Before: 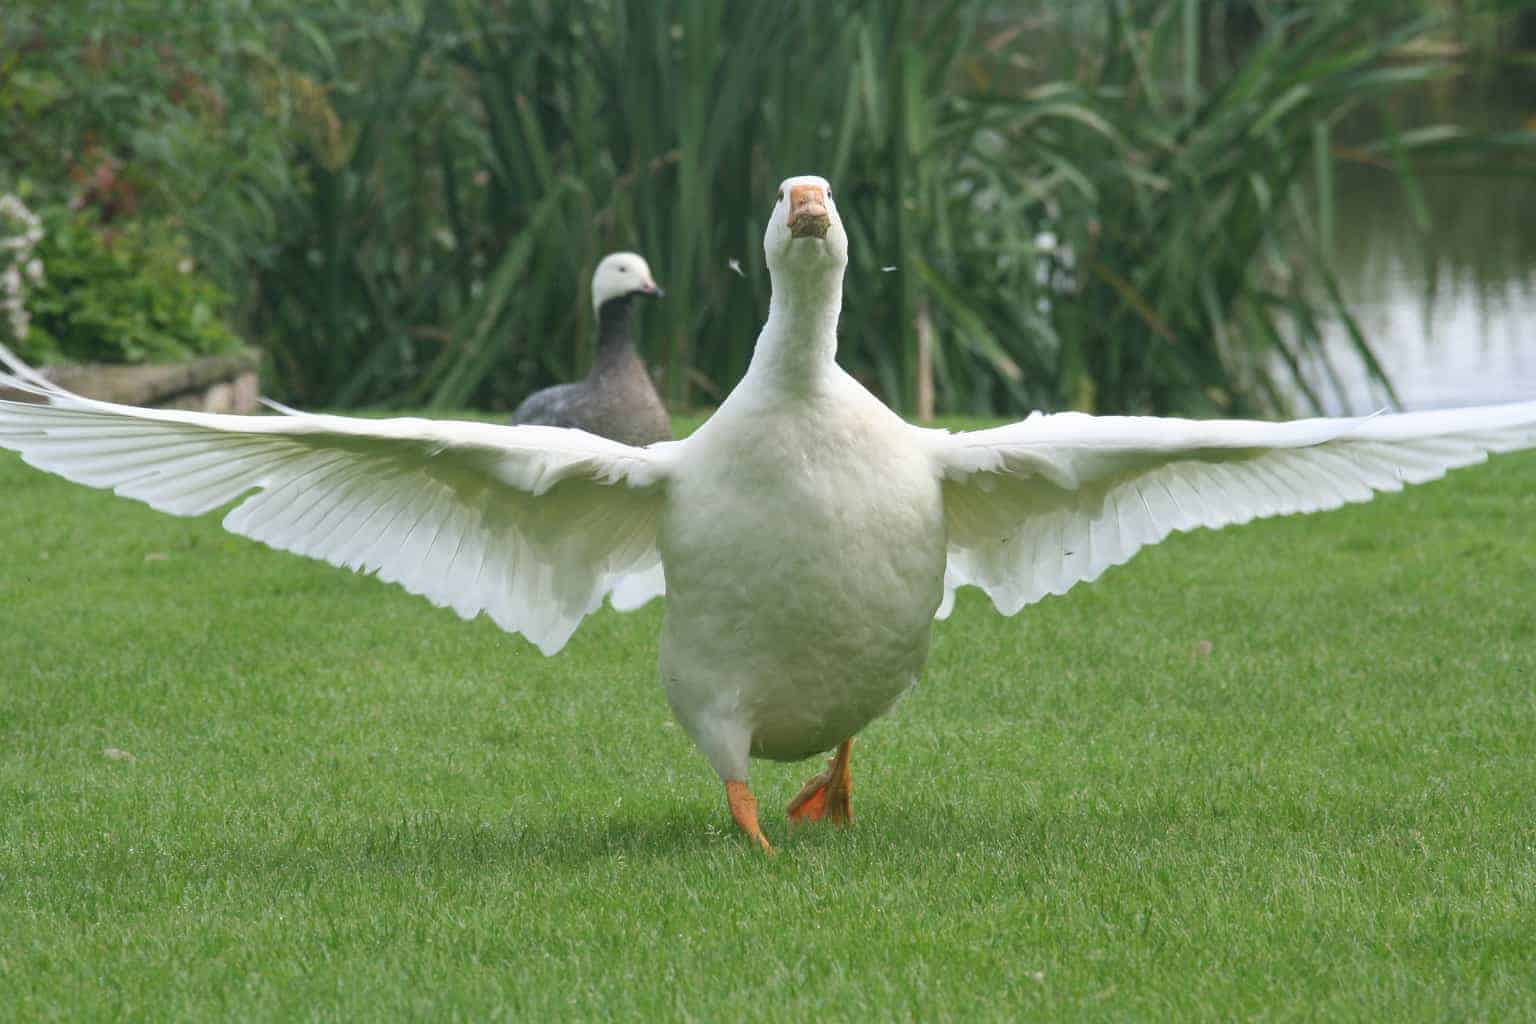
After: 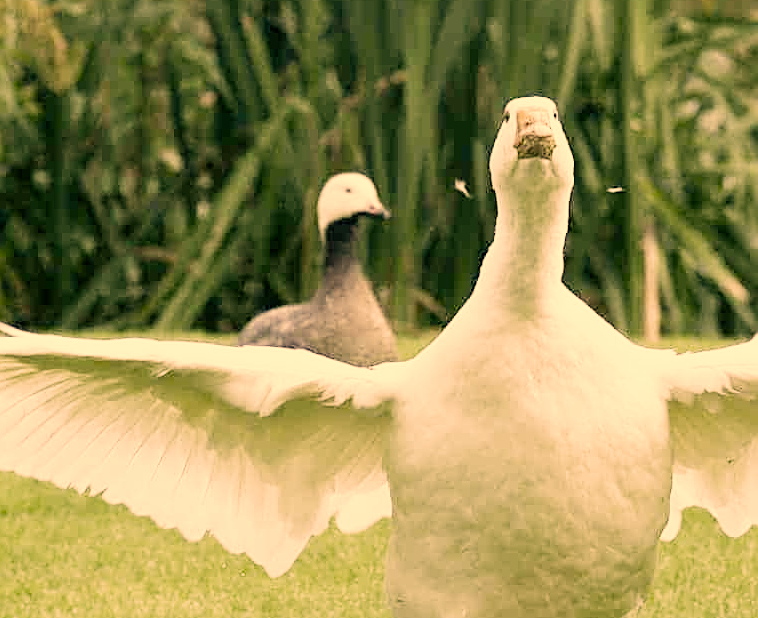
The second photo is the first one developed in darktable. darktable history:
crop: left 17.863%, top 7.783%, right 32.748%, bottom 31.857%
velvia: on, module defaults
exposure: black level correction 0.008, exposure 0.971 EV, compensate highlight preservation false
sharpen: on, module defaults
color correction: highlights a* 14.79, highlights b* 32.05
shadows and highlights: radius 335.8, shadows 65.23, highlights 4.25, compress 88.06%, soften with gaussian
filmic rgb: black relative exposure -5.03 EV, white relative exposure 4 EV, hardness 2.89, contrast 1.401, highlights saturation mix -21.36%, preserve chrominance no, color science v4 (2020), contrast in shadows soft
